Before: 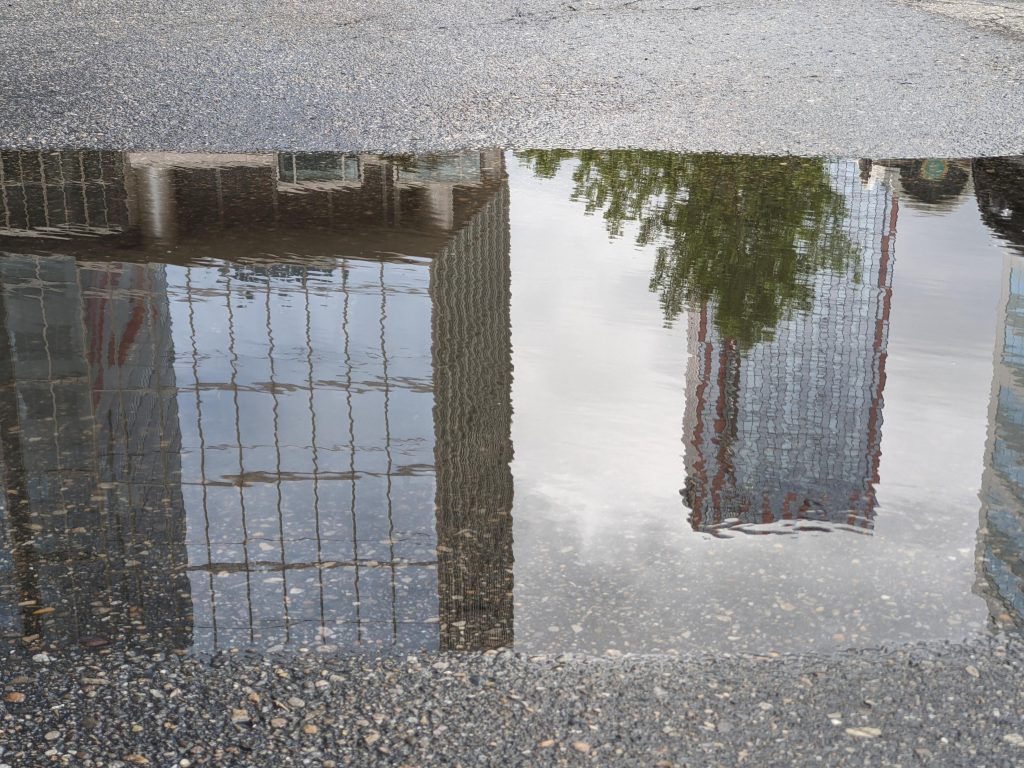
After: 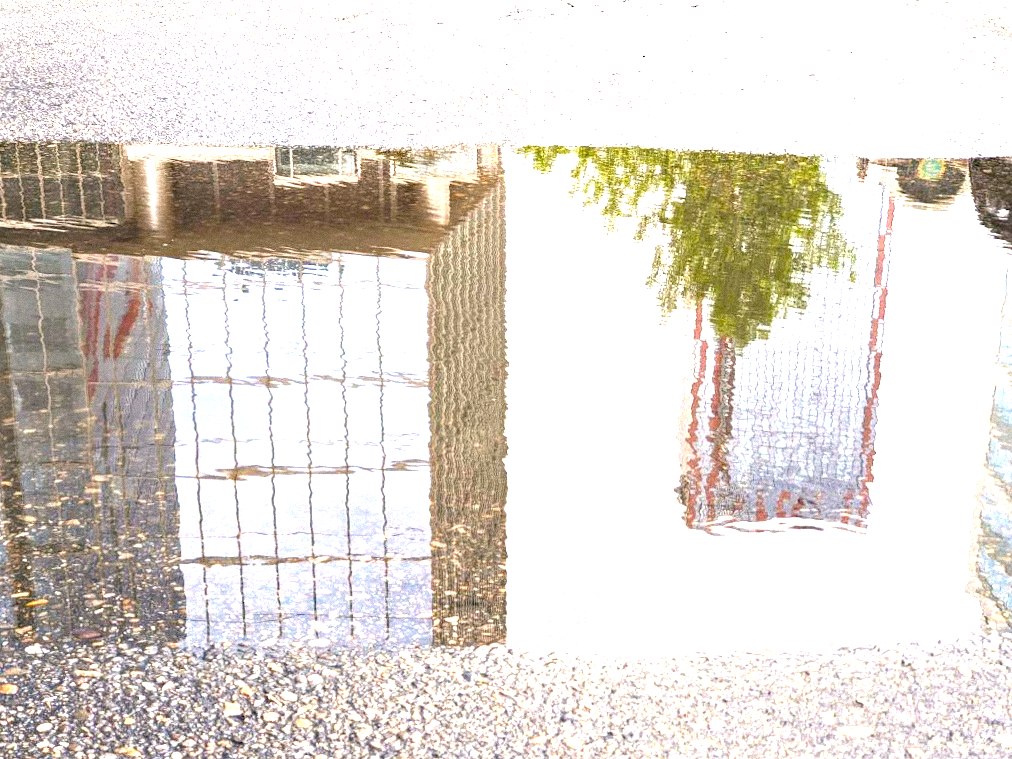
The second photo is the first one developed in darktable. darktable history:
color balance rgb: perceptual saturation grading › global saturation 25%, global vibrance 20%
exposure: exposure 2.207 EV, compensate highlight preservation false
haze removal: compatibility mode true, adaptive false
local contrast: highlights 100%, shadows 100%, detail 120%, midtone range 0.2
crop and rotate: angle -0.5°
color correction: highlights a* 5.81, highlights b* 4.84
grain: mid-tones bias 0%
